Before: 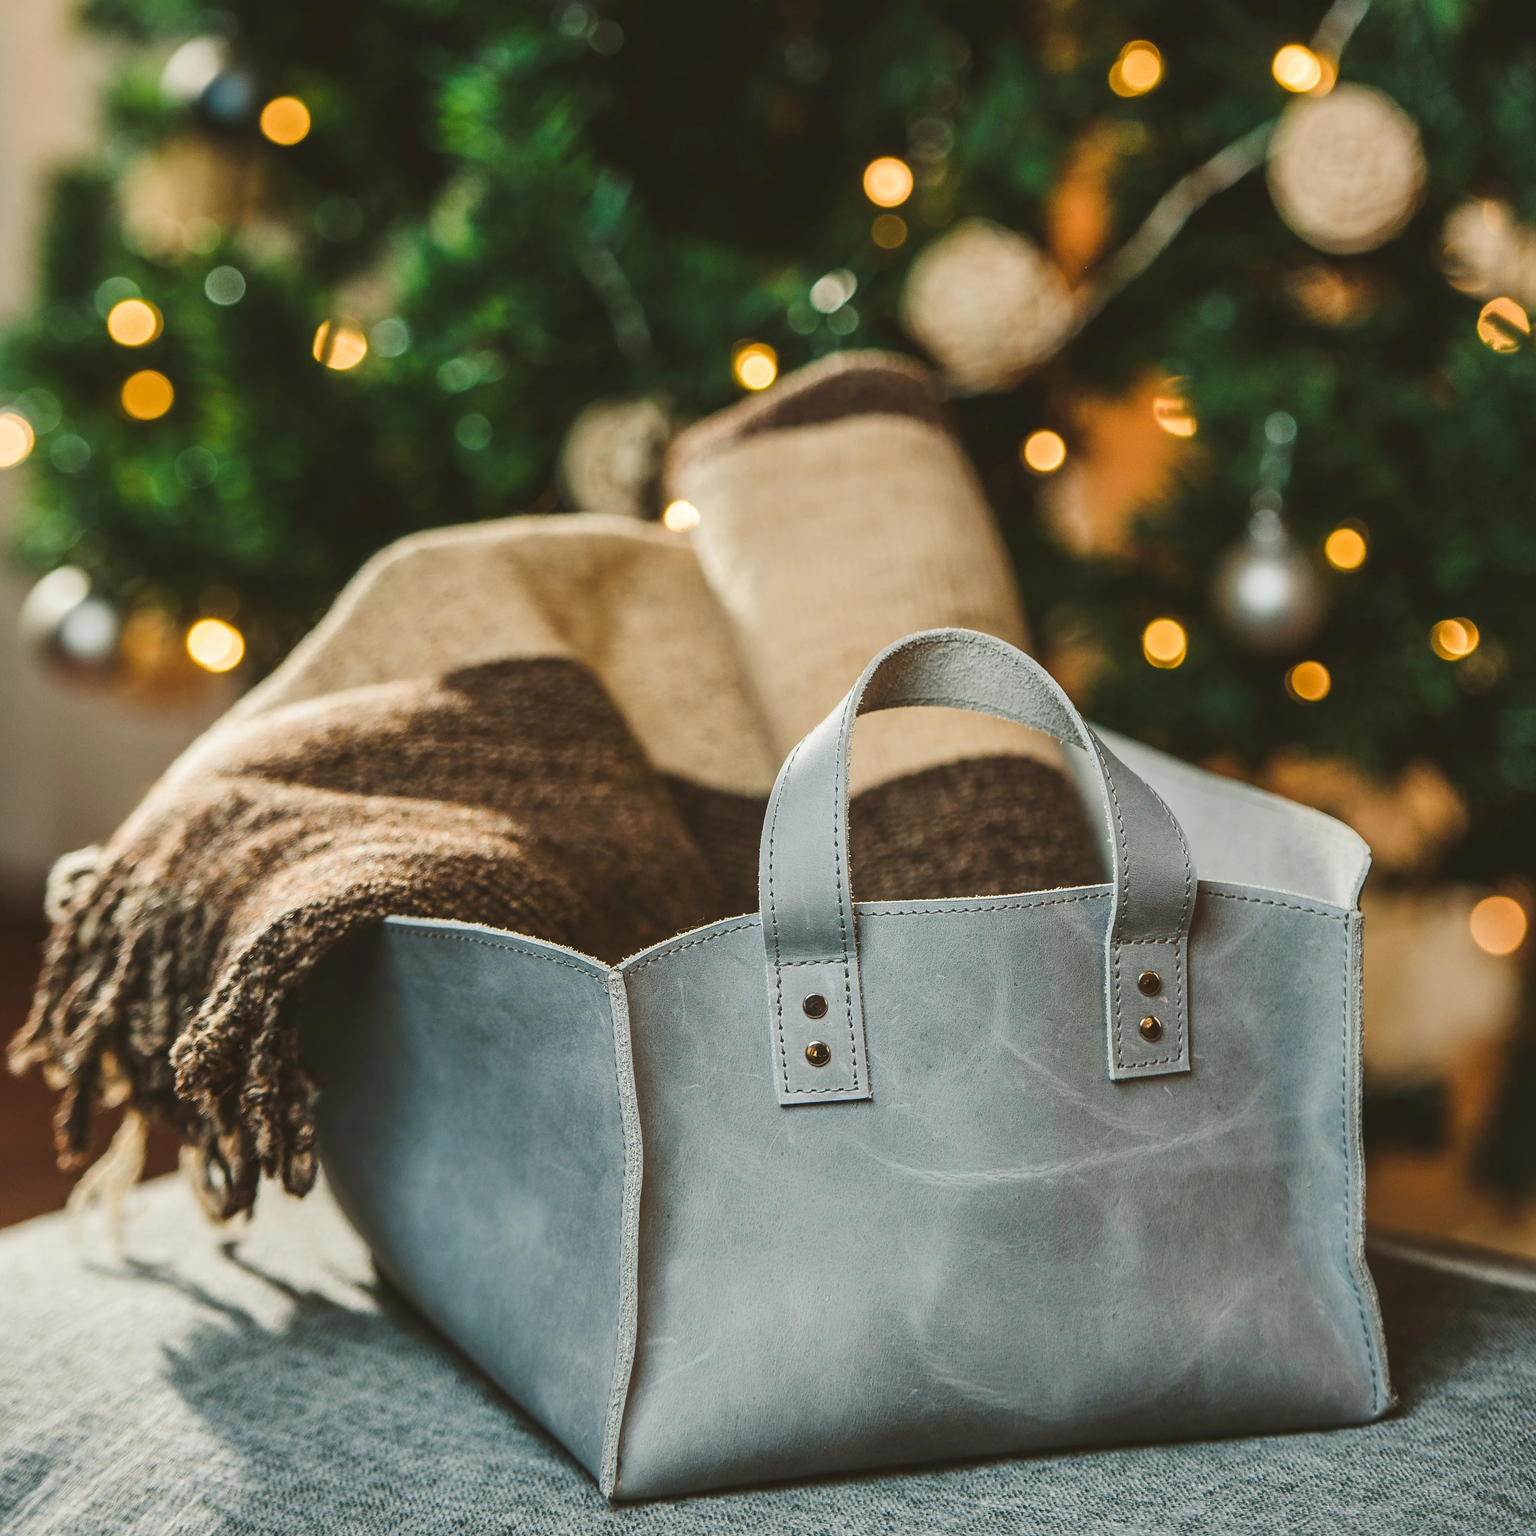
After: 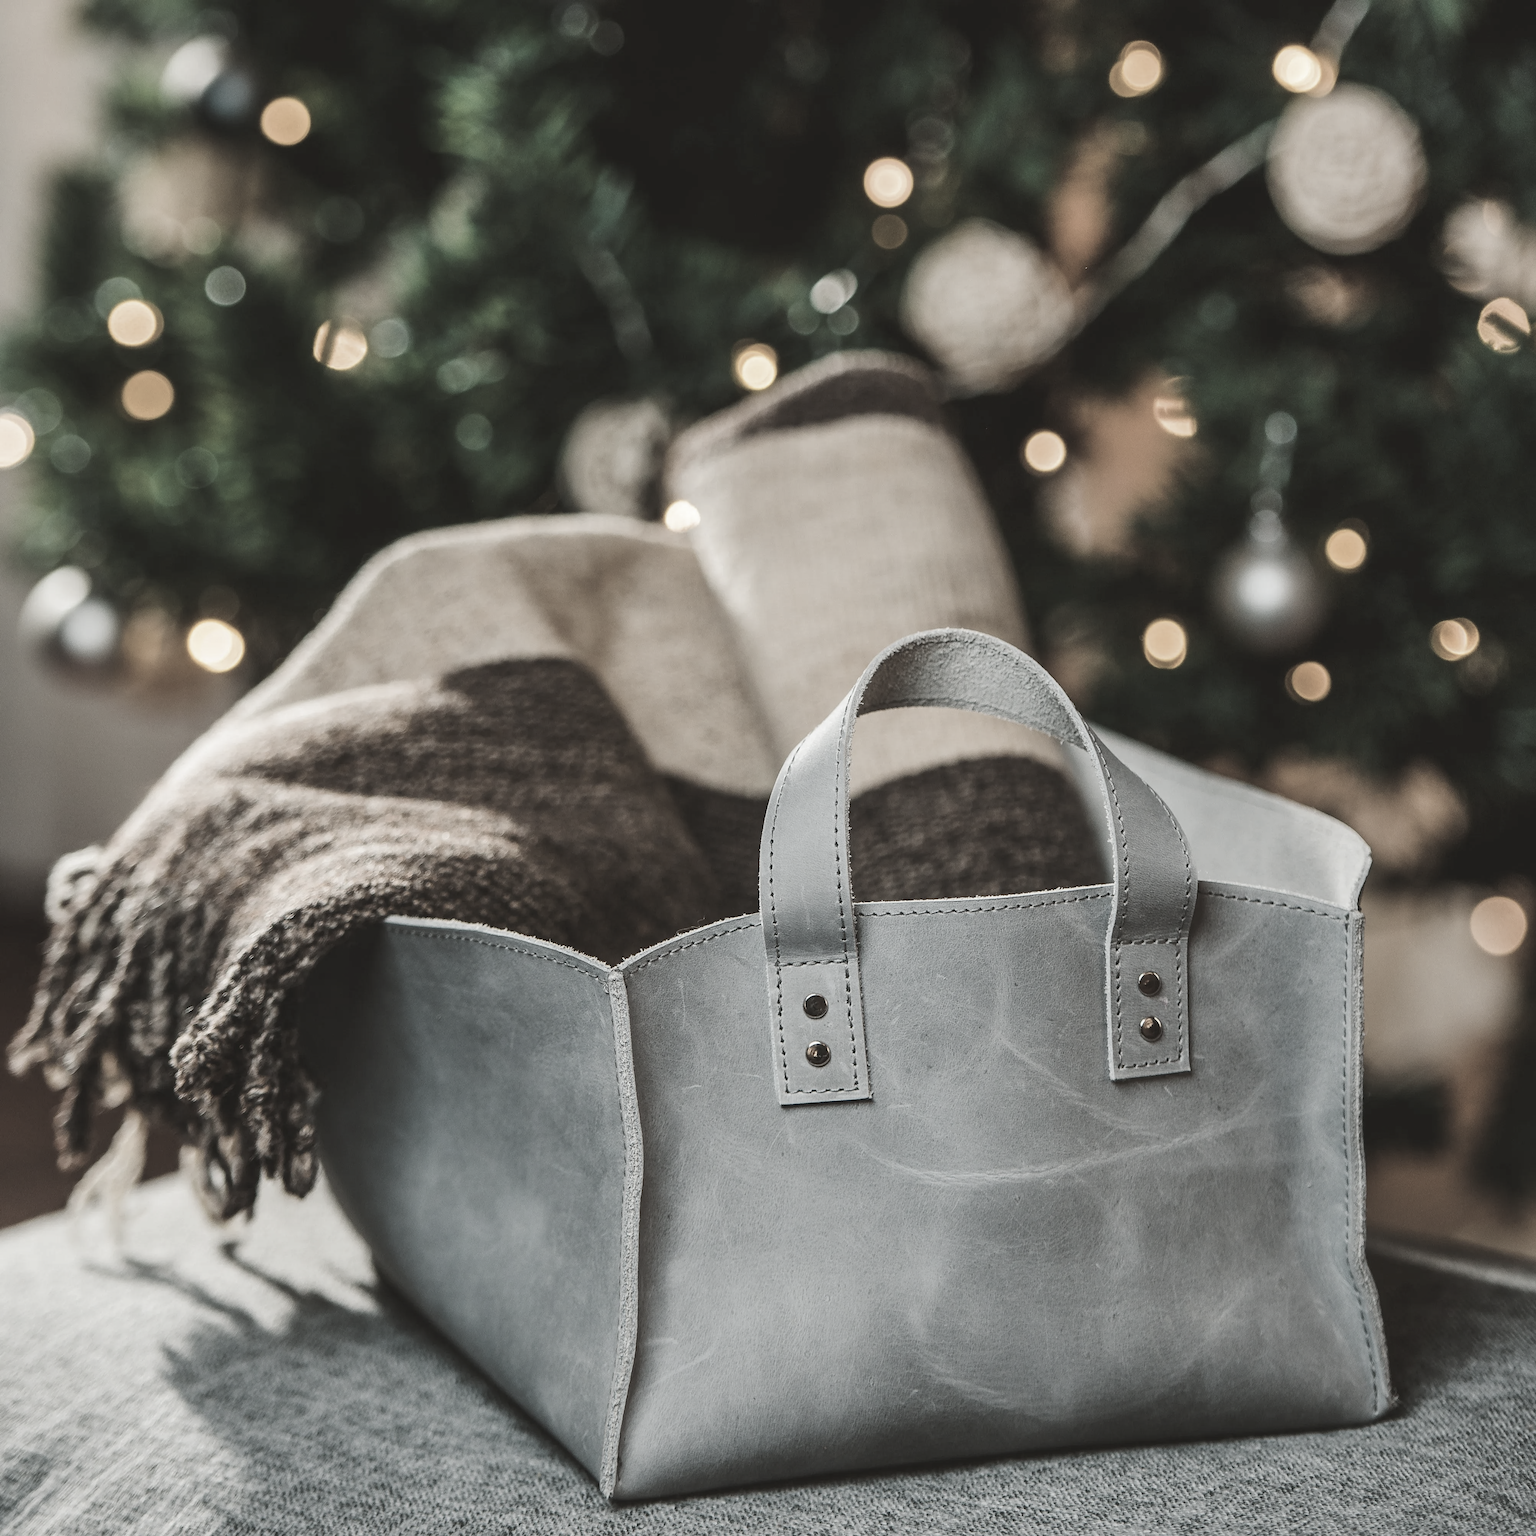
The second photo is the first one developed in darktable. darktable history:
color correction: highlights b* -0.028, saturation 0.294
color zones: curves: ch0 [(0.068, 0.464) (0.25, 0.5) (0.48, 0.508) (0.75, 0.536) (0.886, 0.476) (0.967, 0.456)]; ch1 [(0.066, 0.456) (0.25, 0.5) (0.616, 0.508) (0.746, 0.56) (0.934, 0.444)]
